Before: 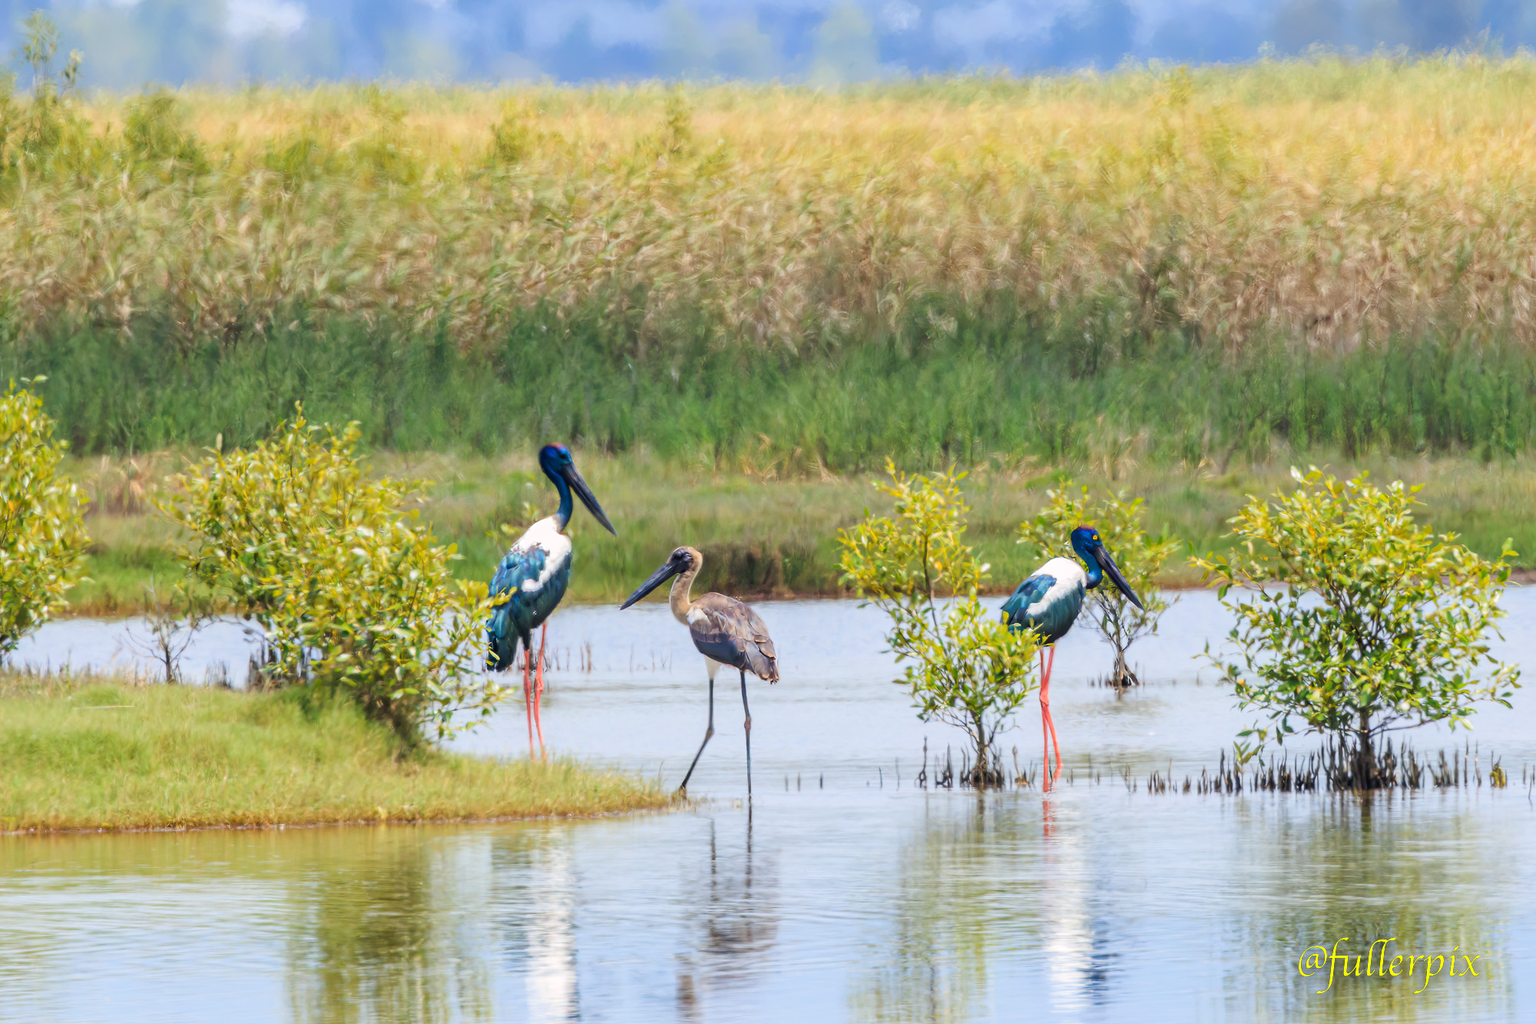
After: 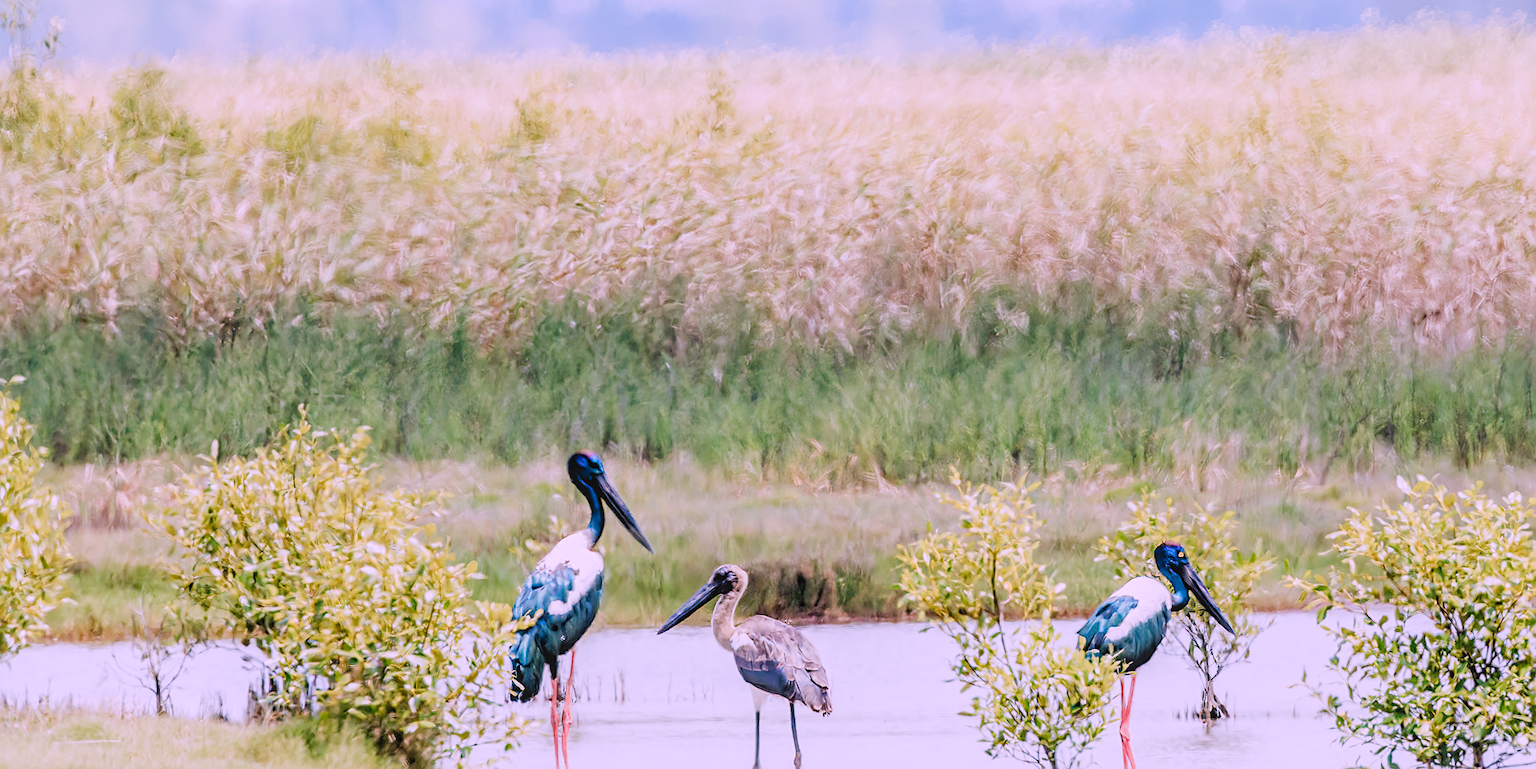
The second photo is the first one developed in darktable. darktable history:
crop: left 1.609%, top 3.443%, right 7.717%, bottom 28.431%
tone equalizer: -8 EV -0.732 EV, -7 EV -0.679 EV, -6 EV -0.584 EV, -5 EV -0.416 EV, -3 EV 0.392 EV, -2 EV 0.6 EV, -1 EV 0.678 EV, +0 EV 0.732 EV
filmic rgb: black relative exposure -4.3 EV, white relative exposure 4.56 EV, hardness 2.4, contrast 1.05, add noise in highlights 0, preserve chrominance no, color science v3 (2019), use custom middle-gray values true, contrast in highlights soft
color correction: highlights a* 15.42, highlights b* -20.29
tone curve: curves: ch0 [(0, 0) (0.003, 0.003) (0.011, 0.011) (0.025, 0.025) (0.044, 0.045) (0.069, 0.07) (0.1, 0.101) (0.136, 0.138) (0.177, 0.18) (0.224, 0.228) (0.277, 0.281) (0.335, 0.34) (0.399, 0.405) (0.468, 0.475) (0.543, 0.551) (0.623, 0.633) (0.709, 0.72) (0.801, 0.813) (0.898, 0.907) (1, 1)], preserve colors none
local contrast: detail 109%
sharpen: on, module defaults
